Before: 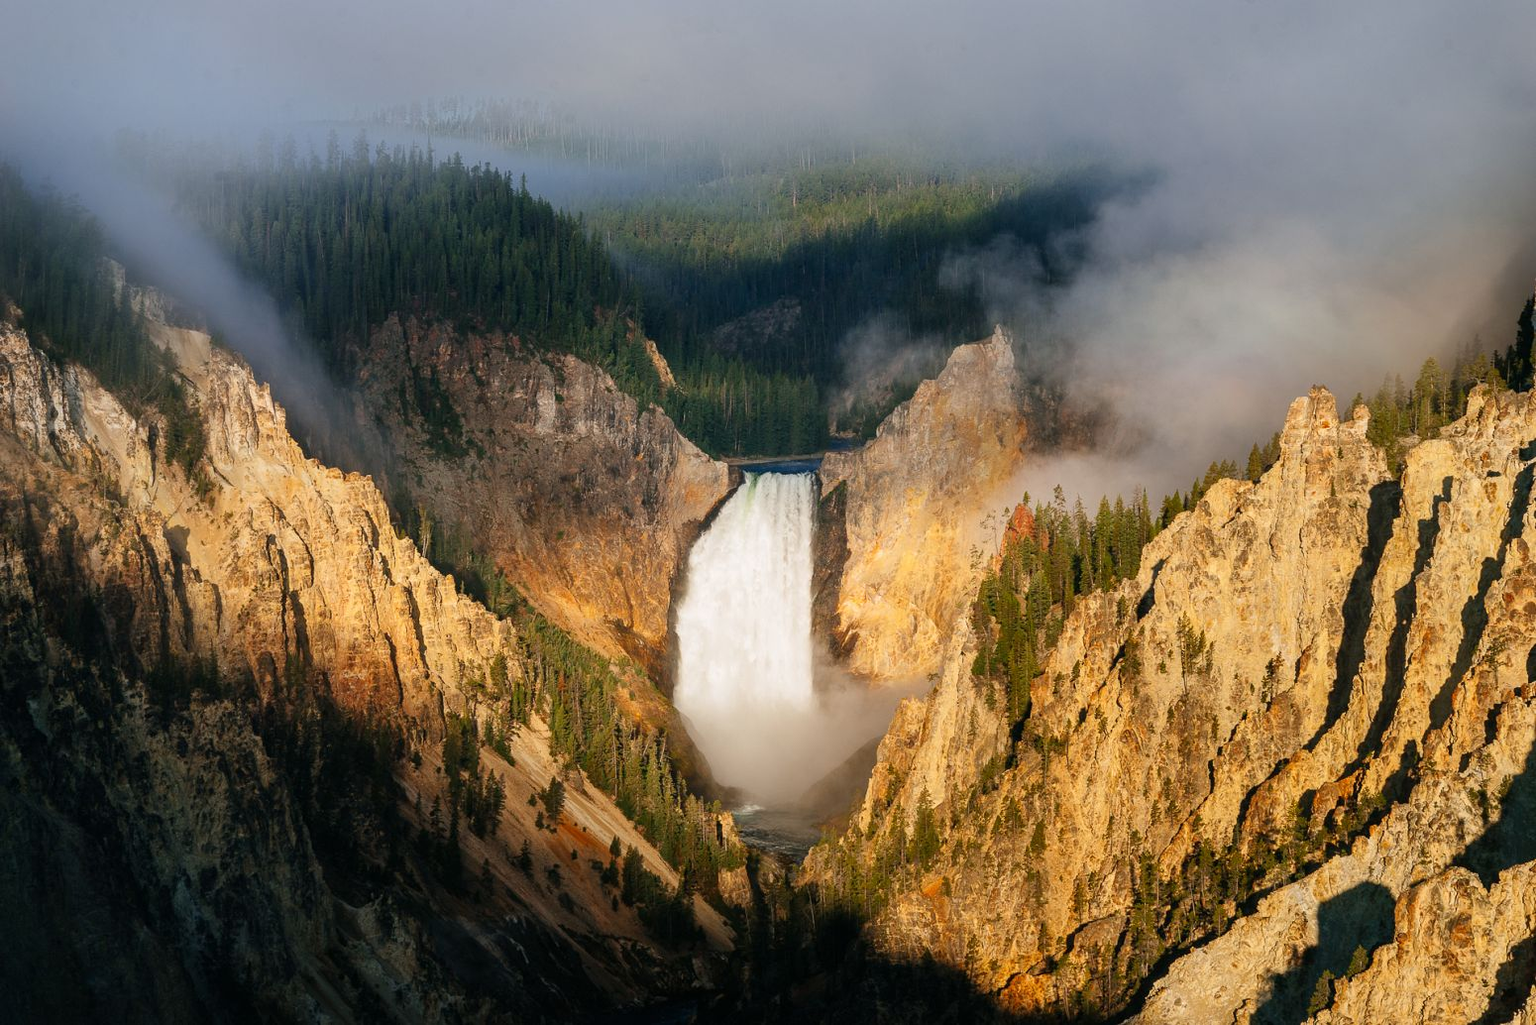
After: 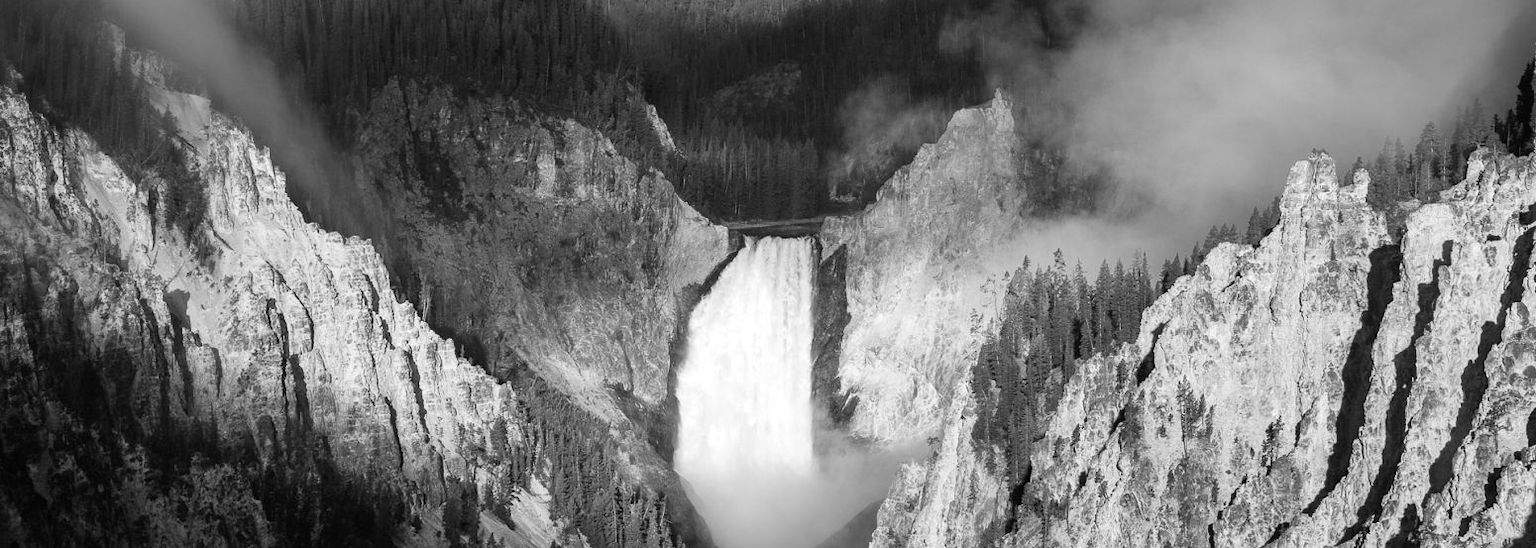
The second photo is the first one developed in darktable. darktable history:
white balance: red 1.009, blue 1.027
crop and rotate: top 23.043%, bottom 23.437%
color balance rgb: linear chroma grading › shadows 32%, linear chroma grading › global chroma -2%, linear chroma grading › mid-tones 4%, perceptual saturation grading › global saturation -2%, perceptual saturation grading › highlights -8%, perceptual saturation grading › mid-tones 8%, perceptual saturation grading › shadows 4%, perceptual brilliance grading › highlights 8%, perceptual brilliance grading › mid-tones 4%, perceptual brilliance grading › shadows 2%, global vibrance 16%, saturation formula JzAzBz (2021)
contrast brightness saturation: saturation -1
